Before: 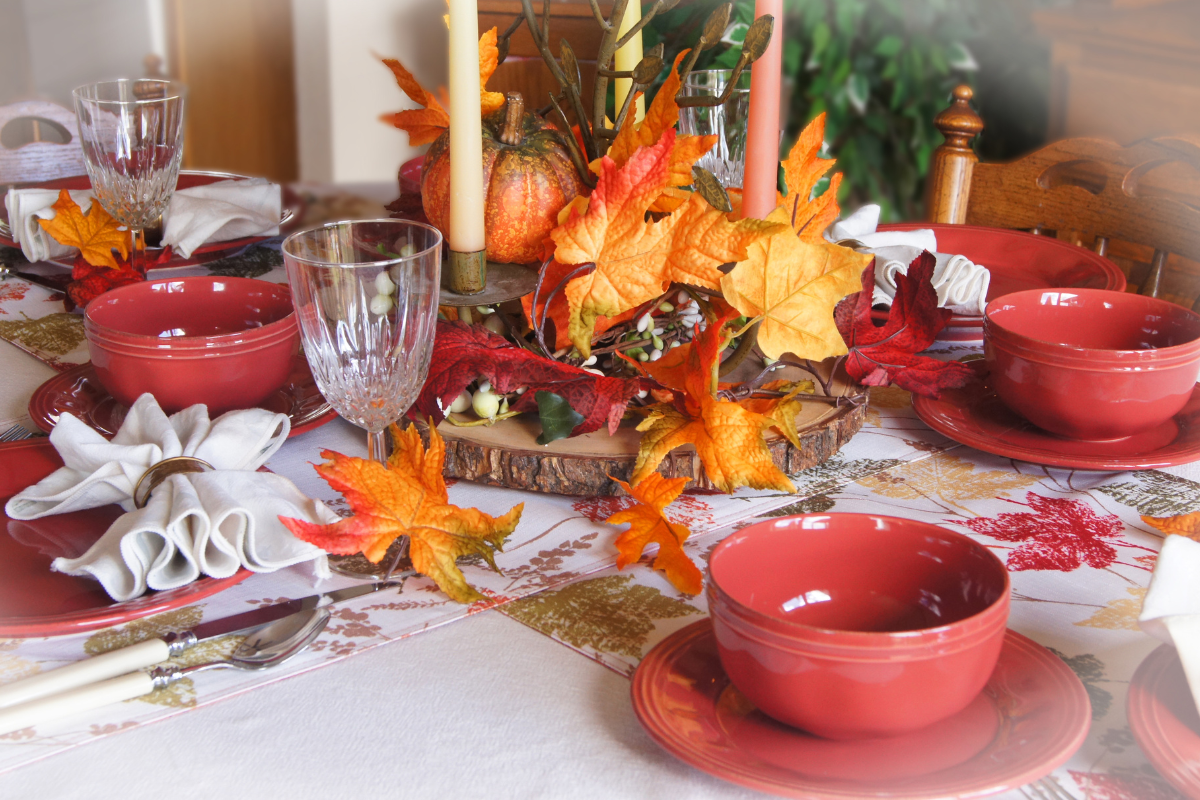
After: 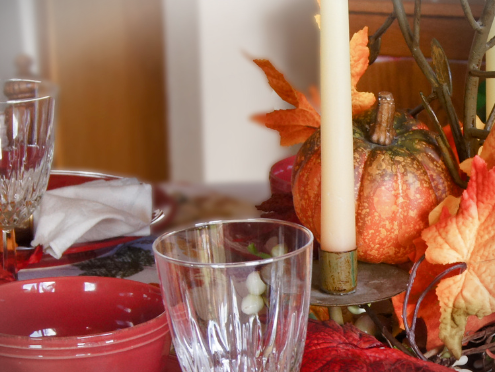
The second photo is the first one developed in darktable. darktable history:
crop and rotate: left 10.803%, top 0.103%, right 47.939%, bottom 53.308%
vignetting: fall-off start 97.24%, width/height ratio 1.183
color balance rgb: power › hue 72.21°, global offset › luminance -0.296%, global offset › hue 258.53°, perceptual saturation grading › global saturation -0.031%, perceptual saturation grading › highlights -32.088%, perceptual saturation grading › mid-tones 5.445%, perceptual saturation grading › shadows 18.316%, global vibrance 14.805%
